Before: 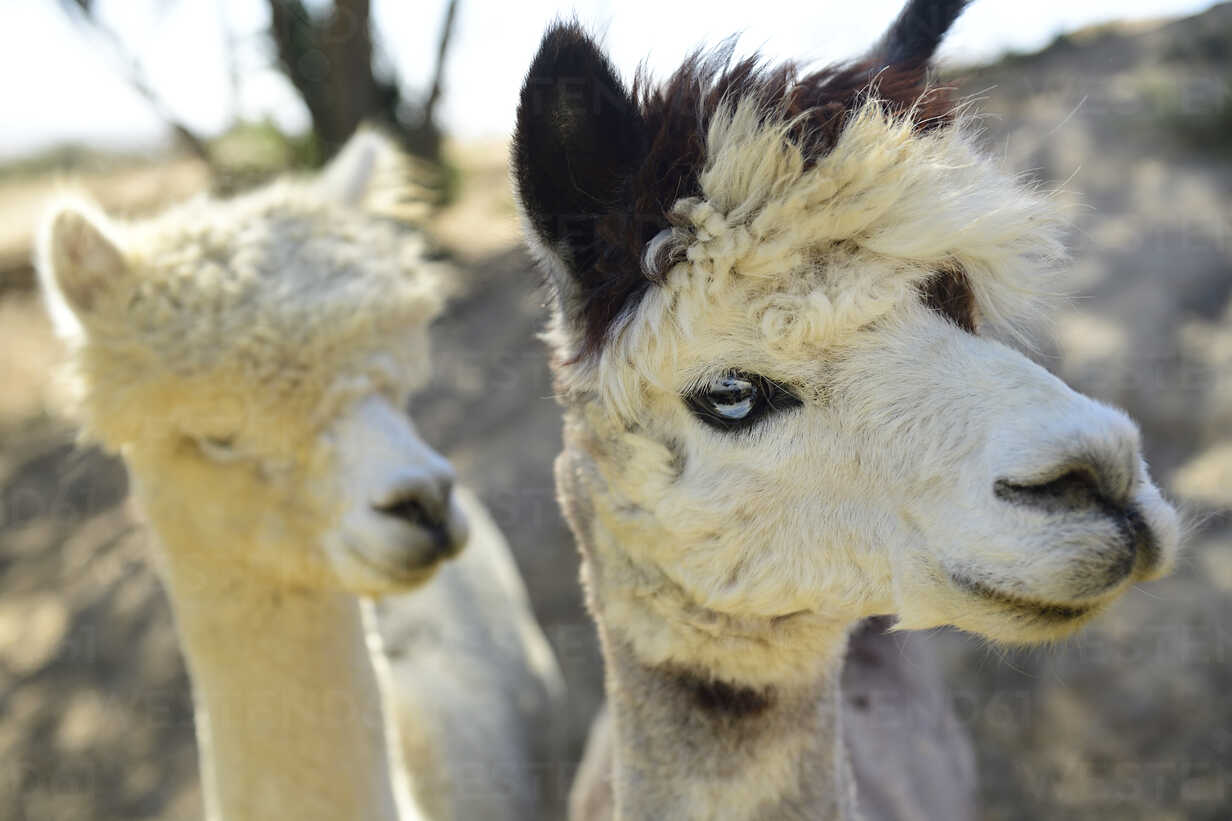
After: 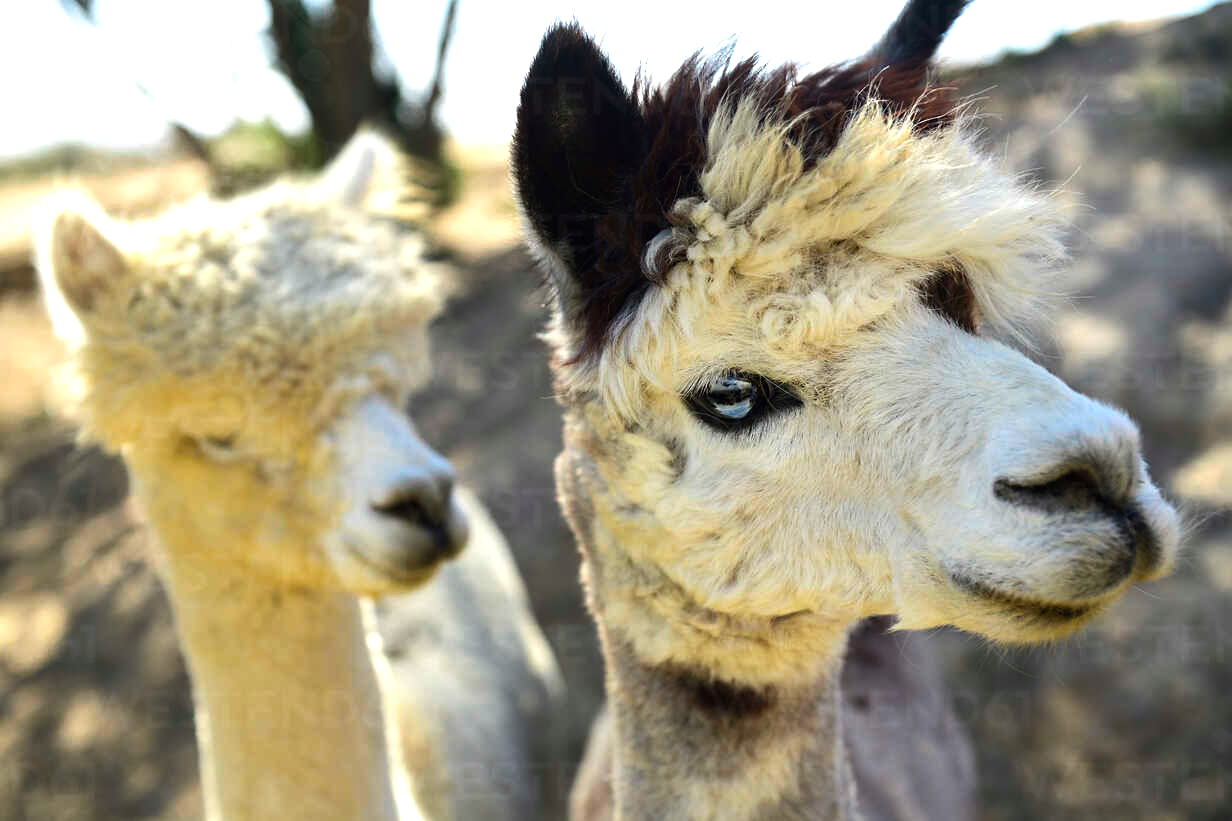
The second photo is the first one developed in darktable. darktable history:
color balance rgb: perceptual brilliance grading › highlights 14.29%, perceptual brilliance grading › mid-tones -5.92%, perceptual brilliance grading › shadows -26.83%, global vibrance 31.18%
